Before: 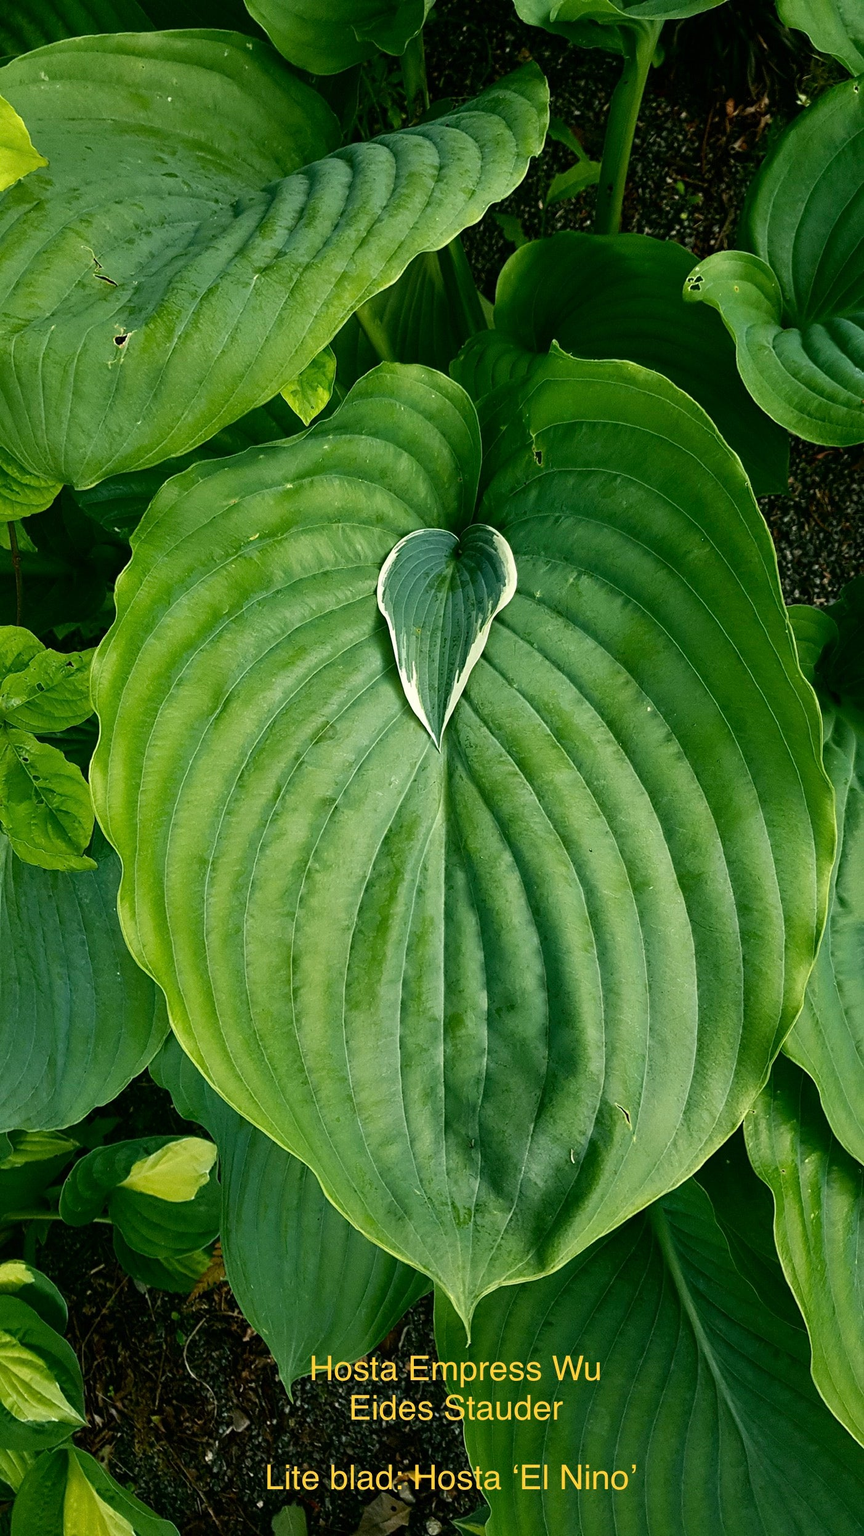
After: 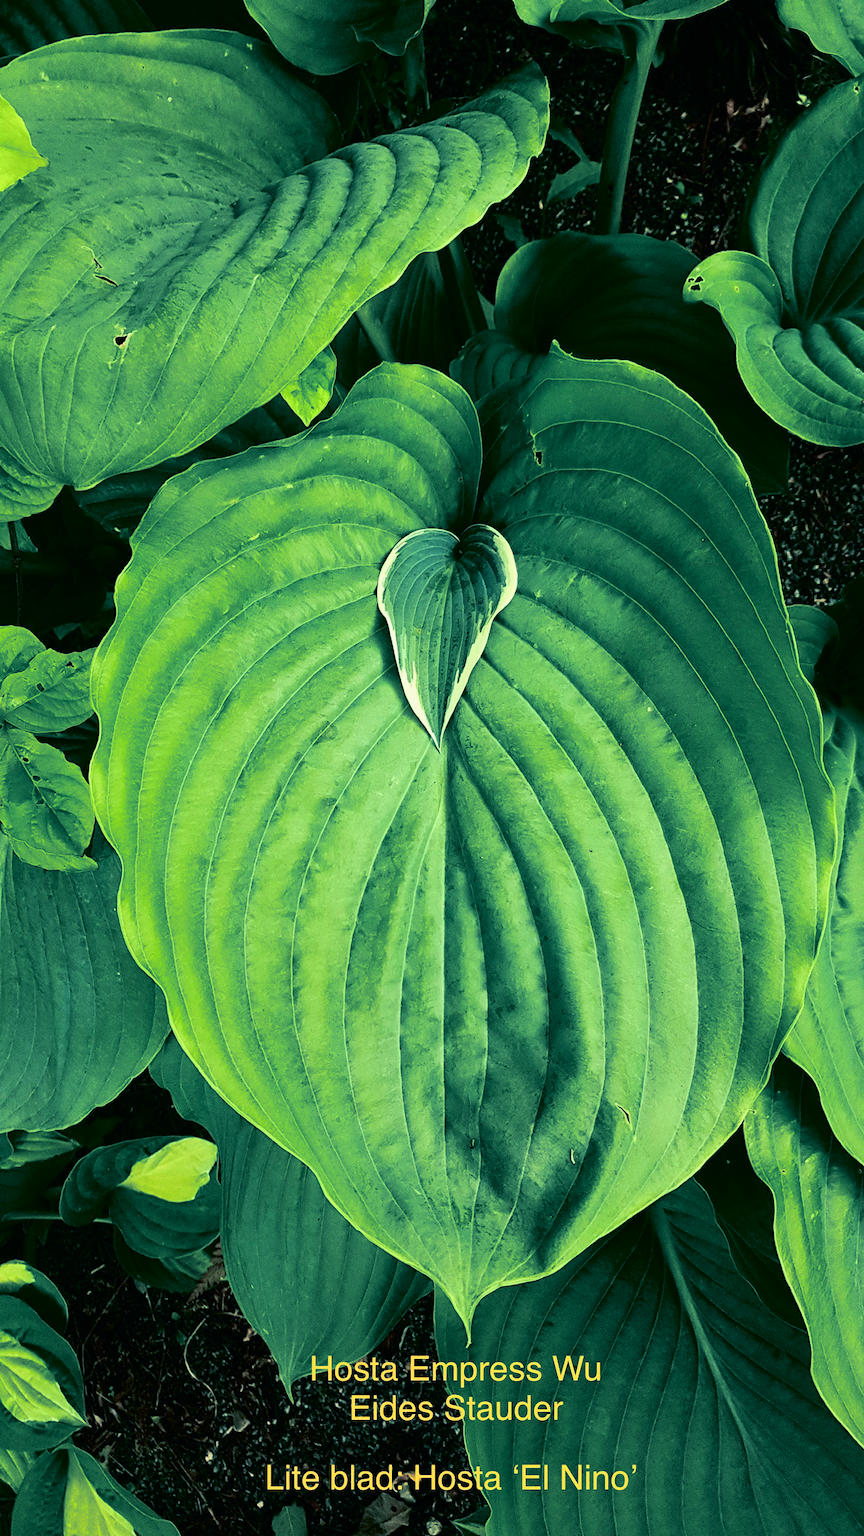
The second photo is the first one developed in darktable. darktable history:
tone curve: curves: ch0 [(0, 0.003) (0.044, 0.032) (0.12, 0.089) (0.19, 0.175) (0.271, 0.294) (0.457, 0.546) (0.588, 0.71) (0.701, 0.815) (0.86, 0.922) (1, 0.982)]; ch1 [(0, 0) (0.247, 0.215) (0.433, 0.382) (0.466, 0.426) (0.493, 0.481) (0.501, 0.5) (0.517, 0.524) (0.557, 0.582) (0.598, 0.651) (0.671, 0.735) (0.796, 0.85) (1, 1)]; ch2 [(0, 0) (0.249, 0.216) (0.357, 0.317) (0.448, 0.432) (0.478, 0.492) (0.498, 0.499) (0.517, 0.53) (0.537, 0.57) (0.569, 0.623) (0.61, 0.663) (0.706, 0.75) (0.808, 0.809) (0.991, 0.968)], color space Lab, independent channels, preserve colors none
split-toning: shadows › hue 205.2°, shadows › saturation 0.43, highlights › hue 54°, highlights › saturation 0.54
